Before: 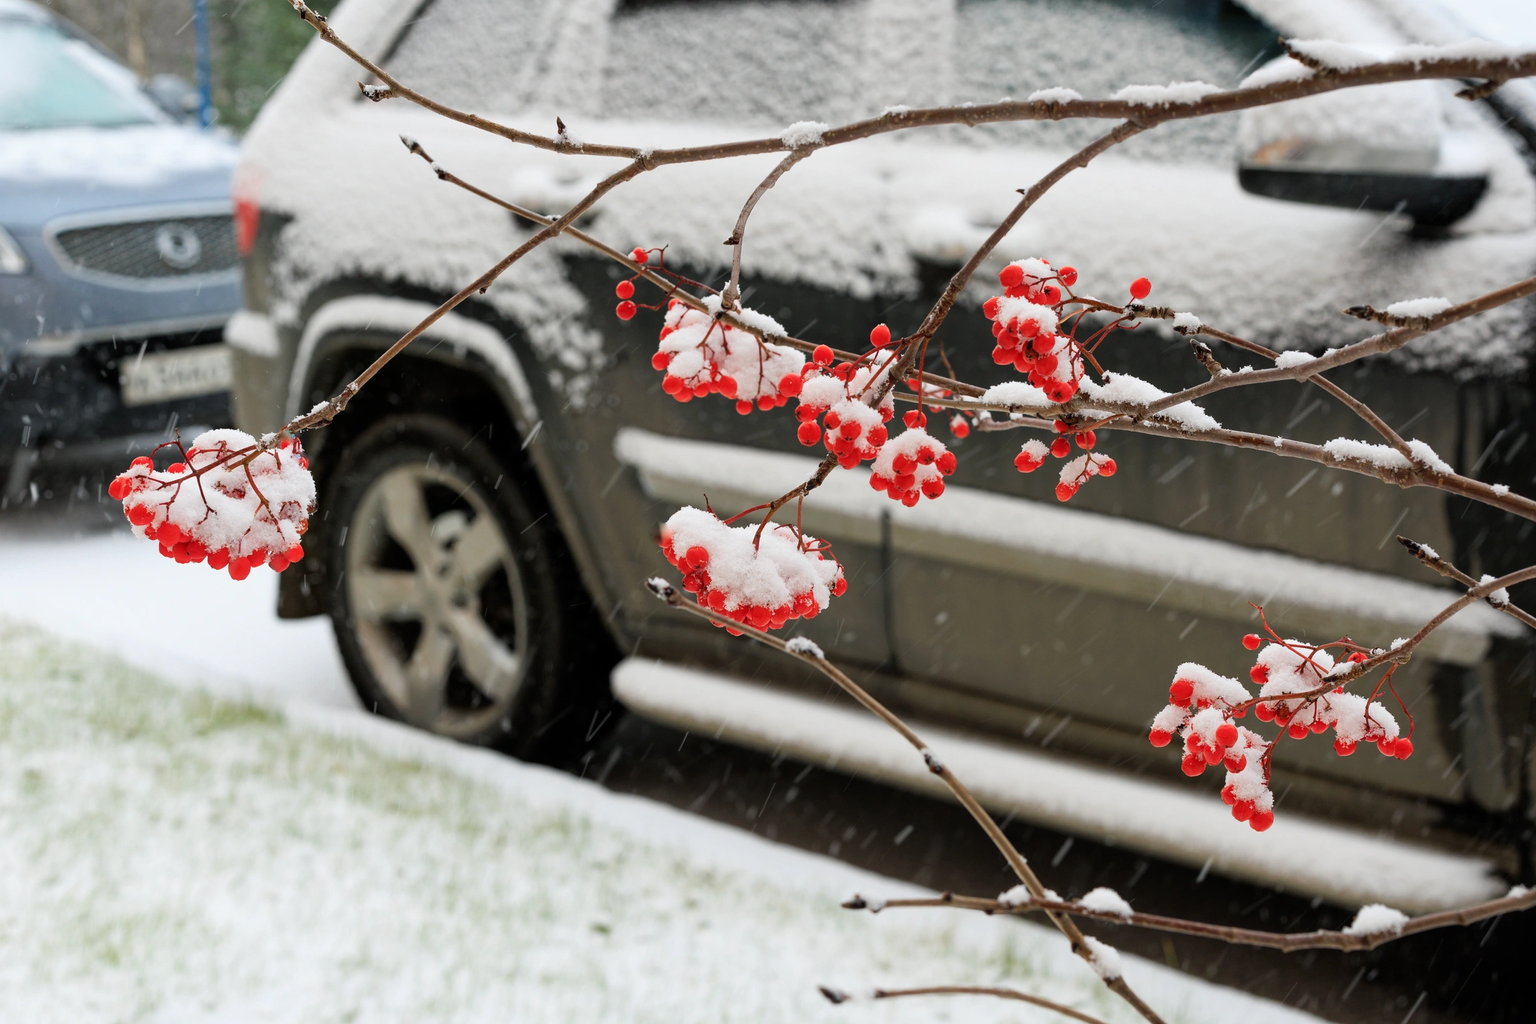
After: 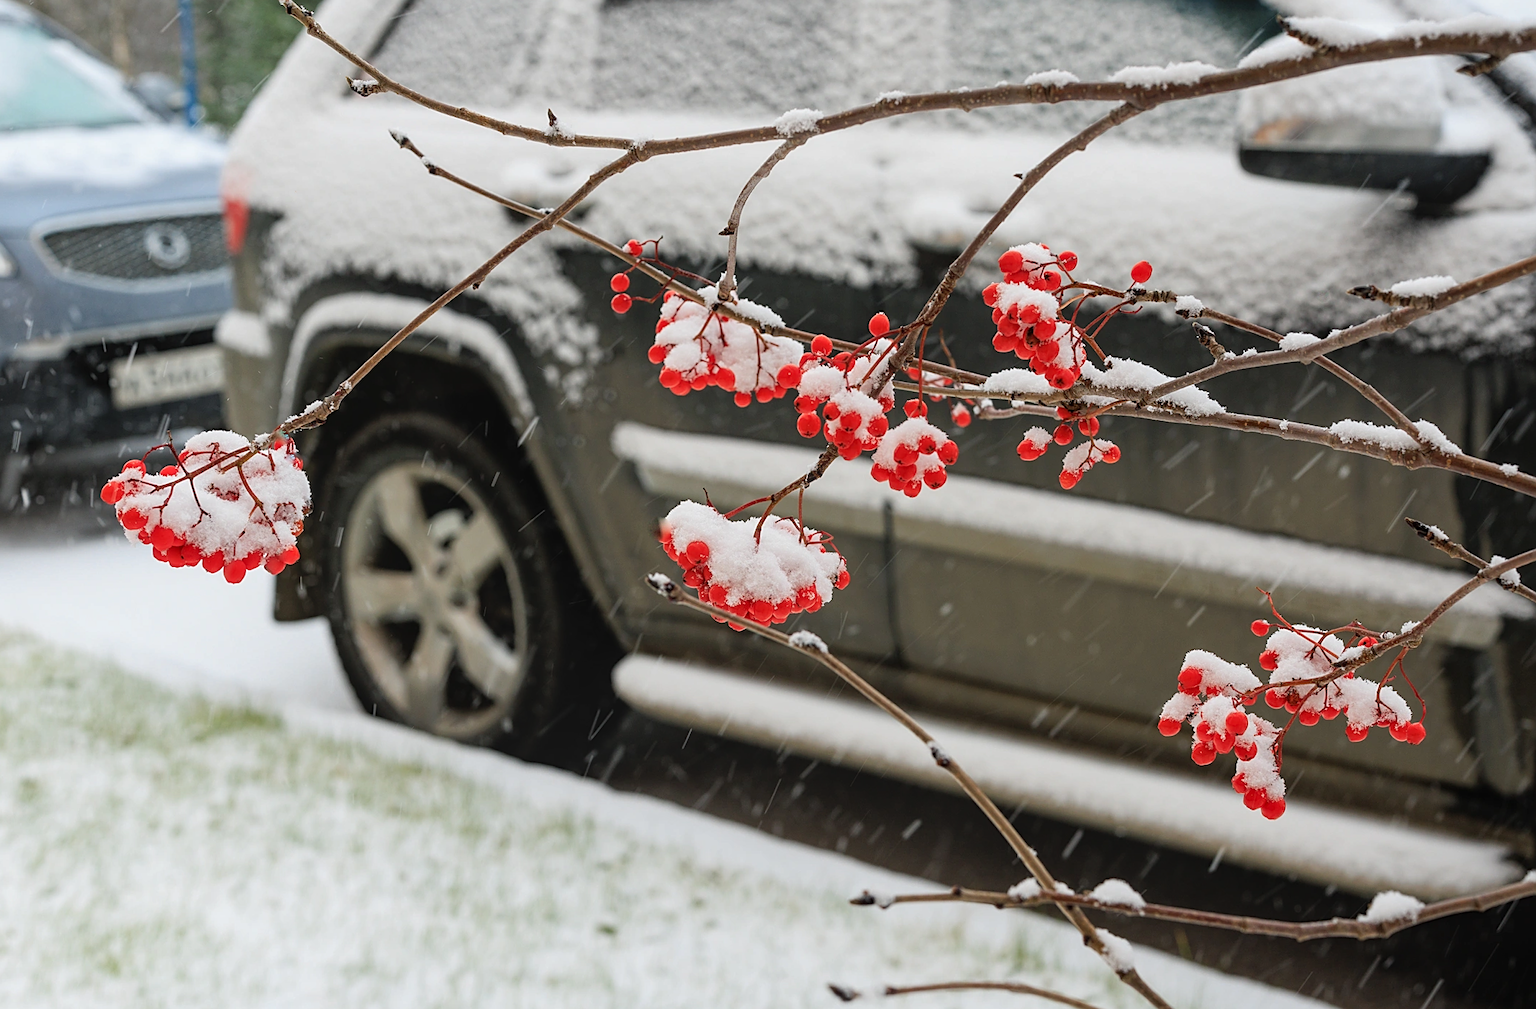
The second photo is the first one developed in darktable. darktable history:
white balance: red 1, blue 1
local contrast: detail 110%
rotate and perspective: rotation -1°, crop left 0.011, crop right 0.989, crop top 0.025, crop bottom 0.975
sharpen: on, module defaults
